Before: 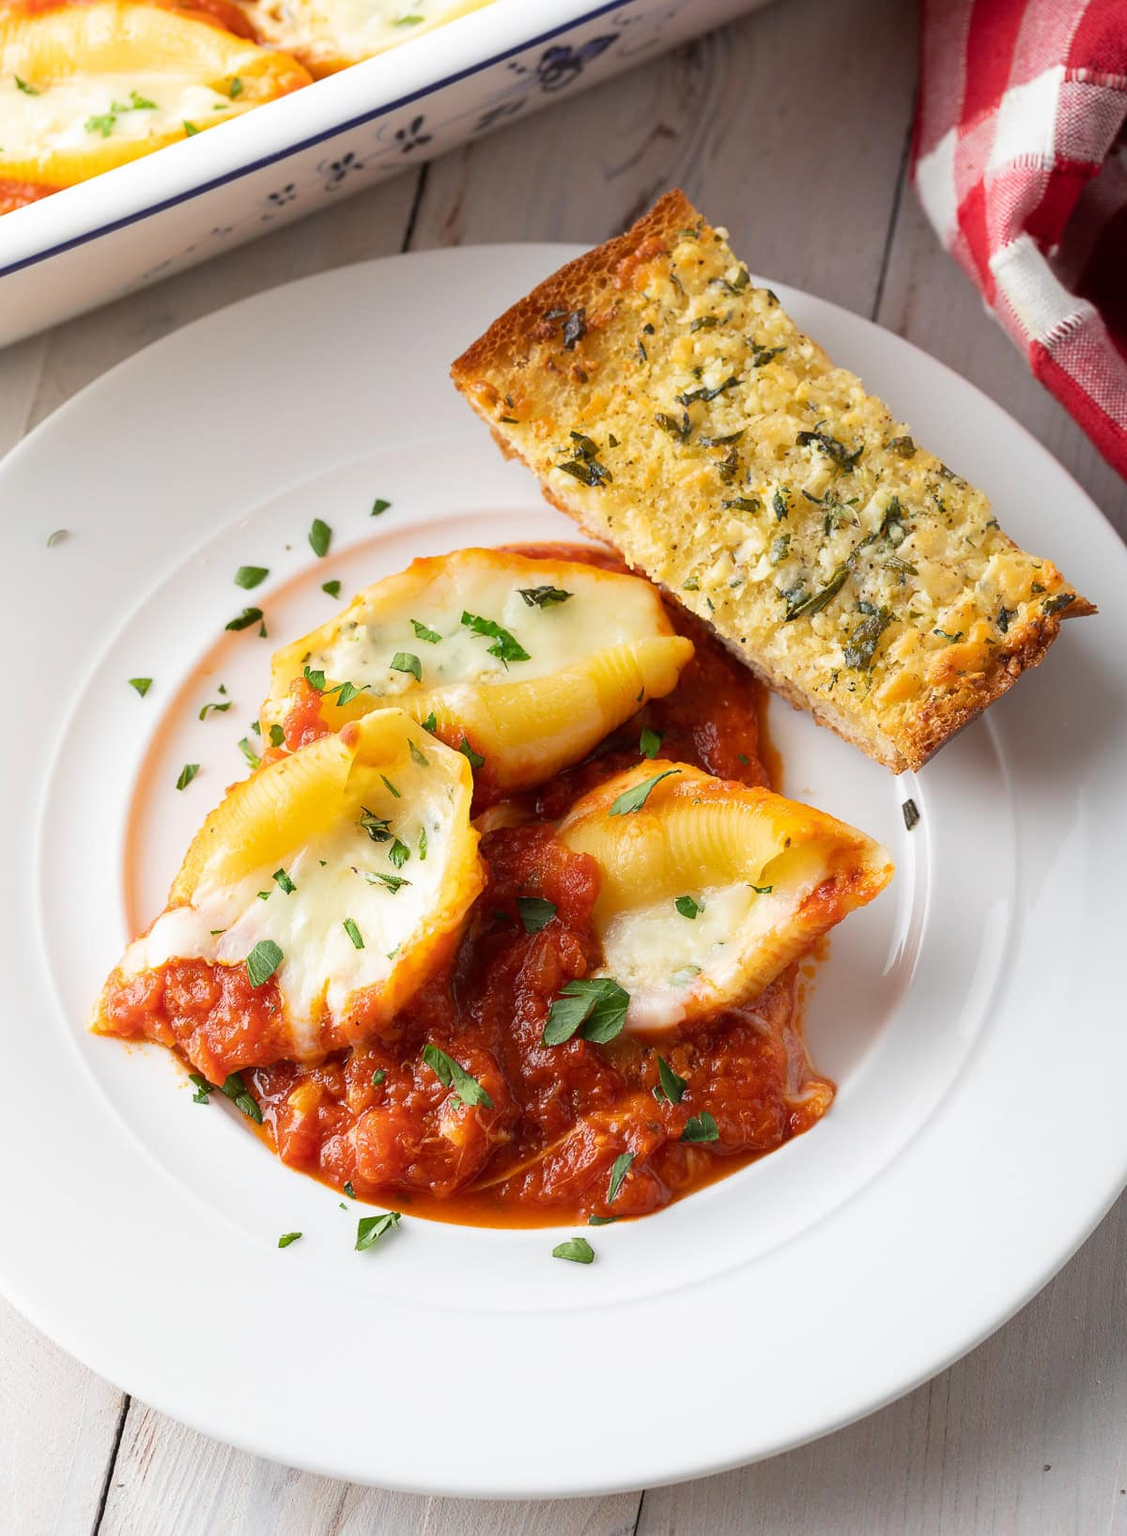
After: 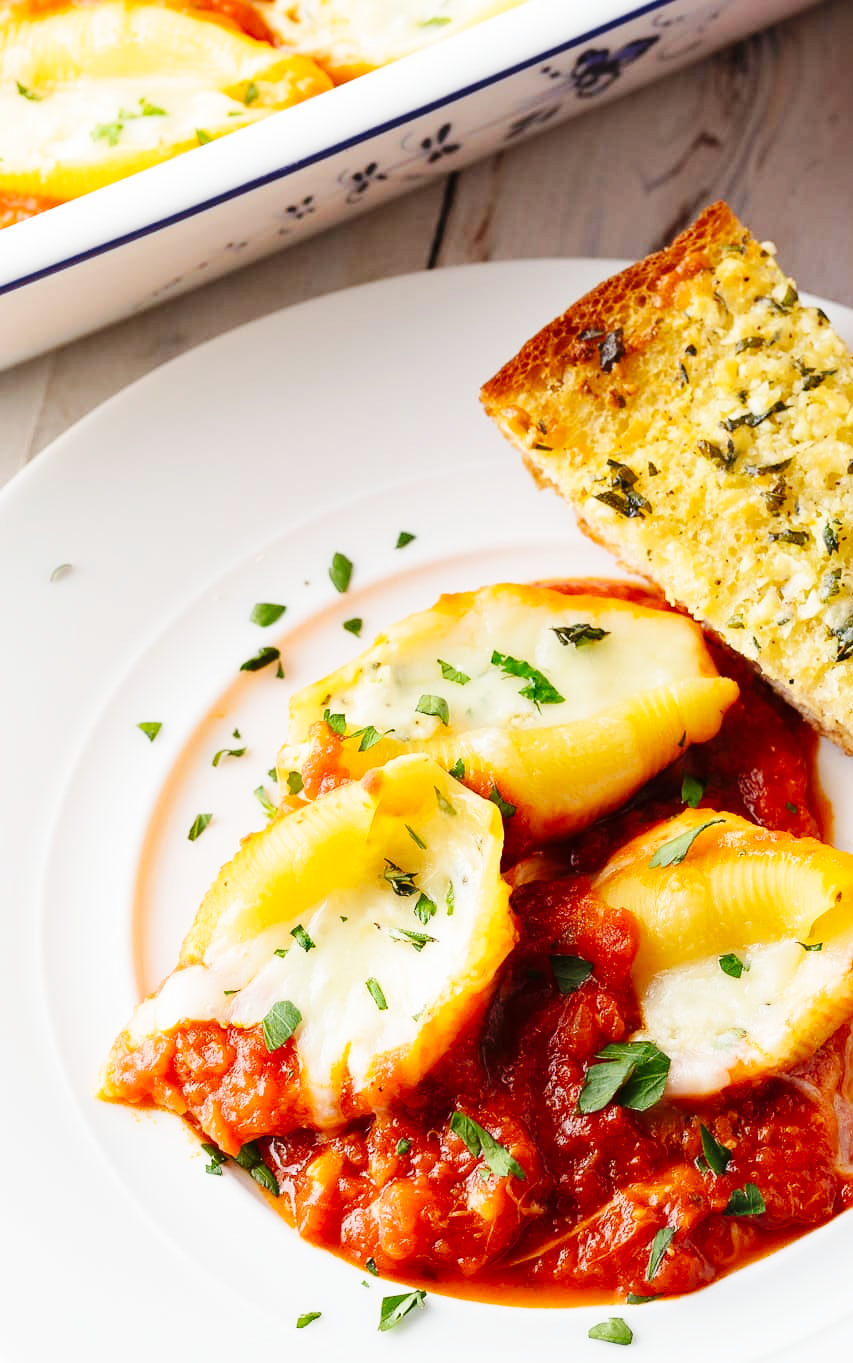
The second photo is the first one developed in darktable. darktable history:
crop: right 28.885%, bottom 16.626%
base curve: curves: ch0 [(0, 0) (0.036, 0.025) (0.121, 0.166) (0.206, 0.329) (0.605, 0.79) (1, 1)], preserve colors none
